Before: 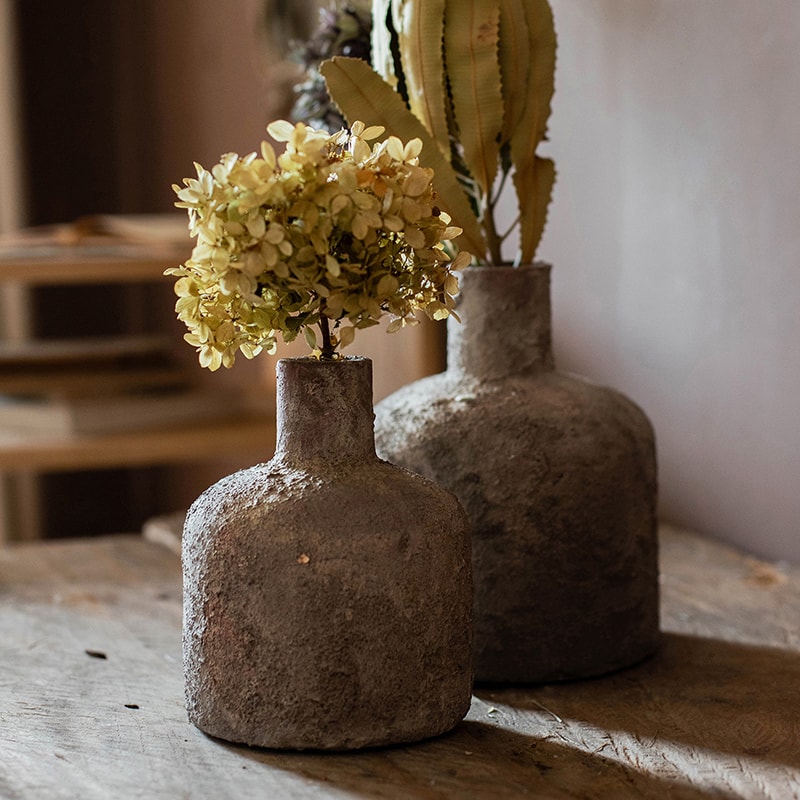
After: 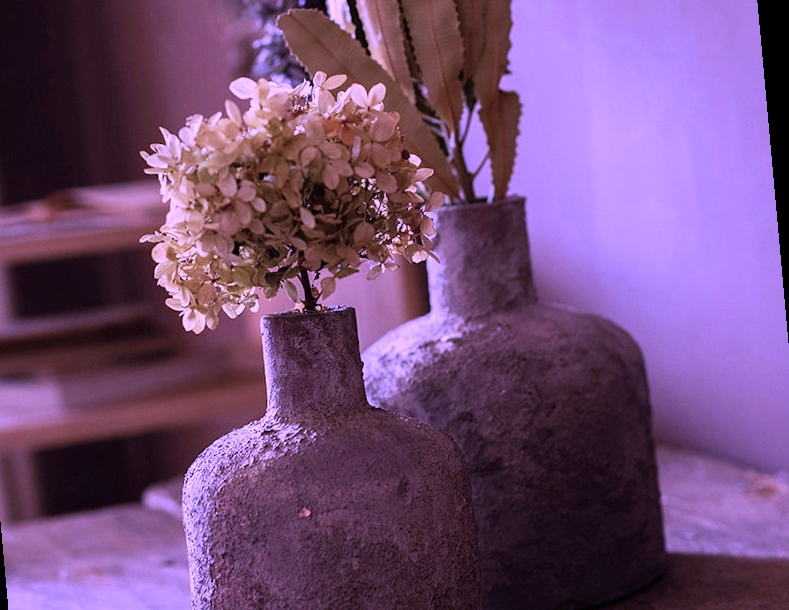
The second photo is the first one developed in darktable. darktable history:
crop: left 5.596%, top 10.314%, right 3.534%, bottom 19.395%
color calibration: illuminant custom, x 0.379, y 0.481, temperature 4443.07 K
rotate and perspective: rotation -5.2°, automatic cropping off
